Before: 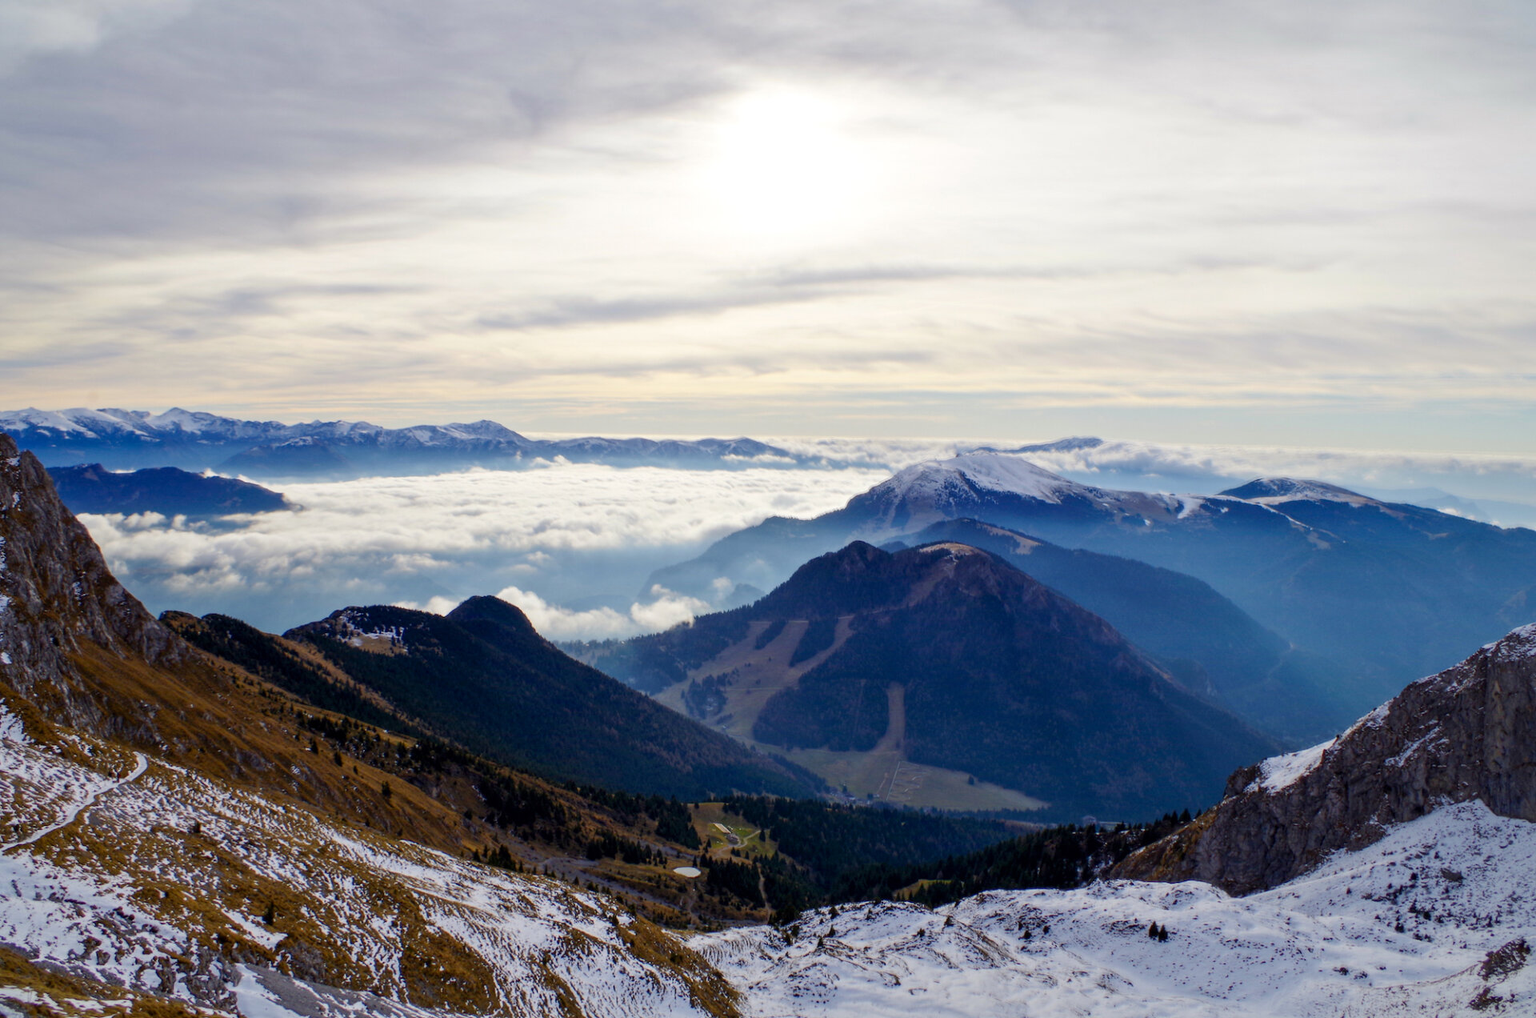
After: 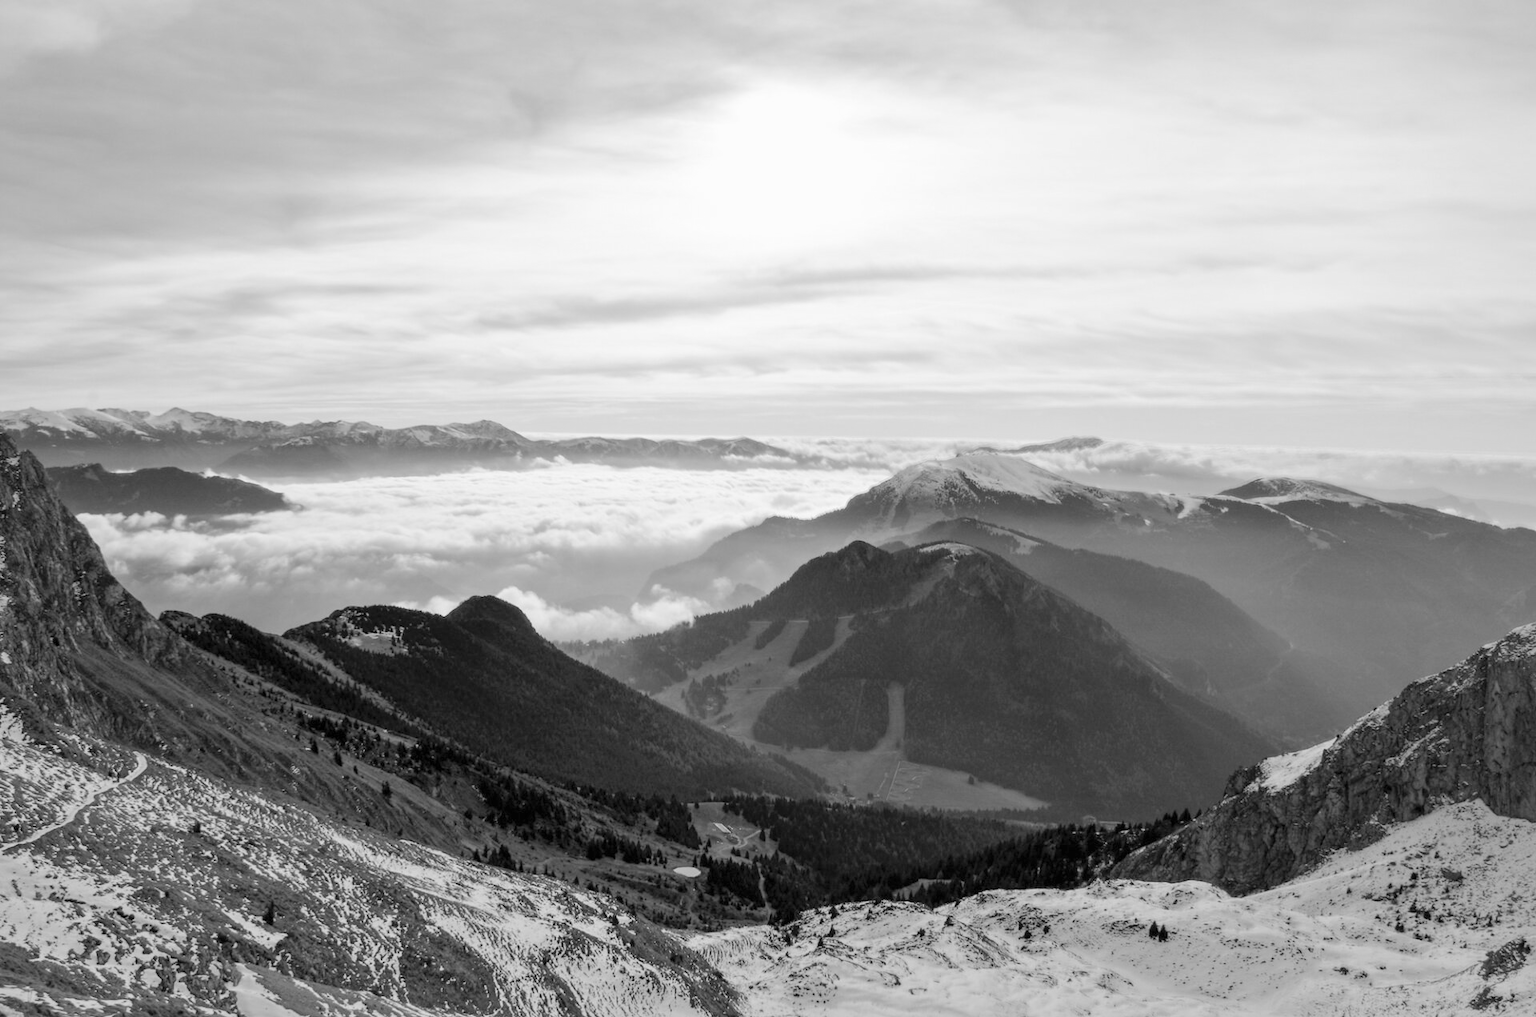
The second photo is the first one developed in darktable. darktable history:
contrast brightness saturation: brightness 0.18, saturation -0.5
monochrome: a 16.06, b 15.48, size 1
